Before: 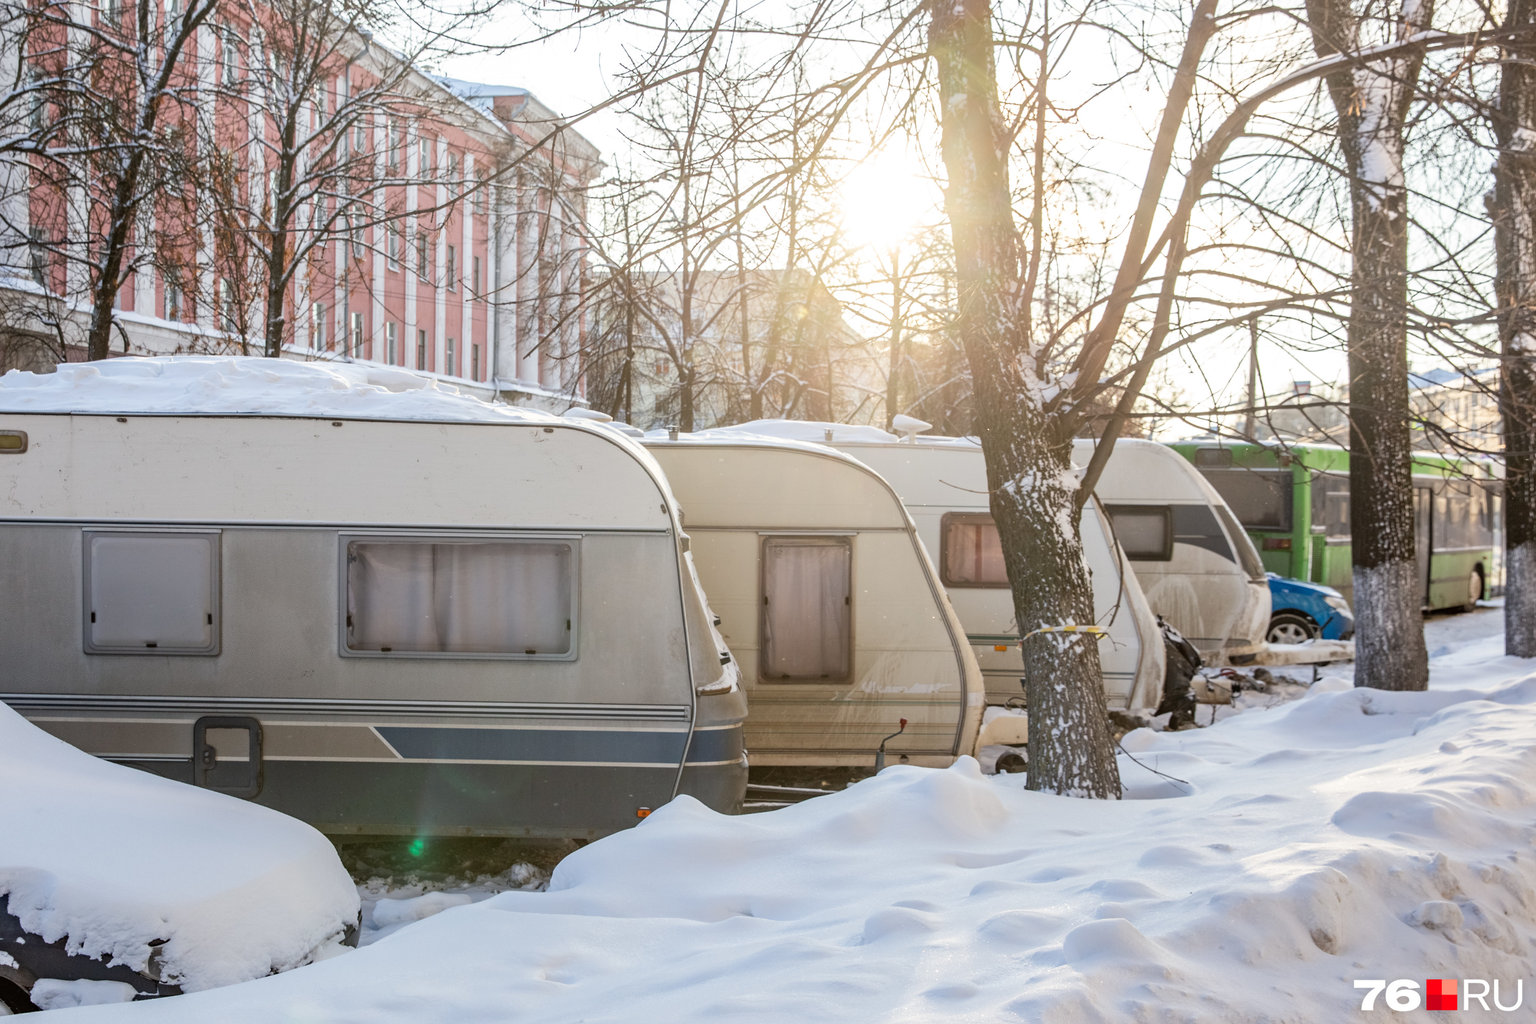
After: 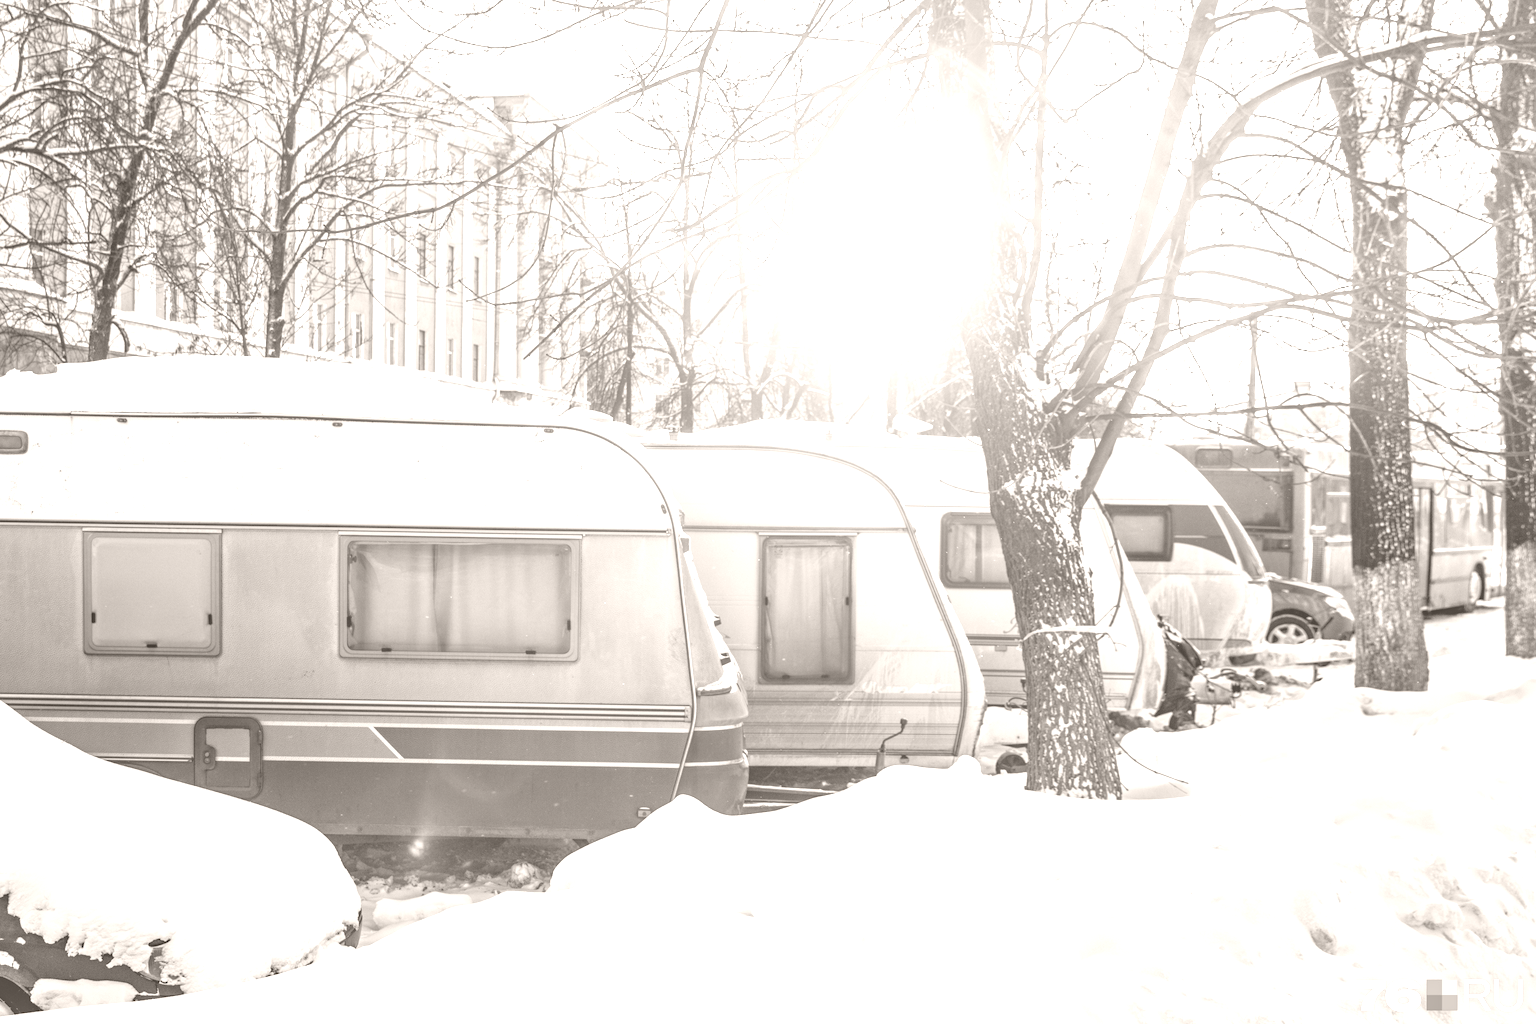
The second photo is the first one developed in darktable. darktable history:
white balance: red 1.066, blue 1.119
color balance rgb: perceptual saturation grading › global saturation 20%, perceptual saturation grading › highlights -25%, perceptual saturation grading › shadows 25%
local contrast: on, module defaults
colorize: hue 34.49°, saturation 35.33%, source mix 100%, lightness 55%, version 1
